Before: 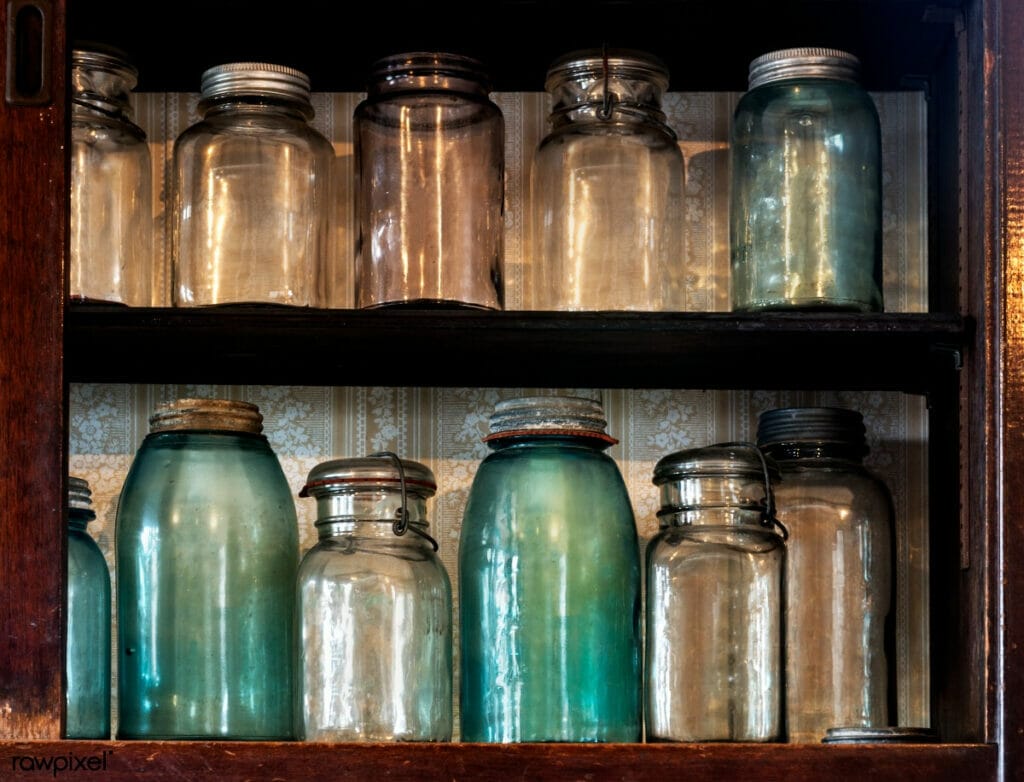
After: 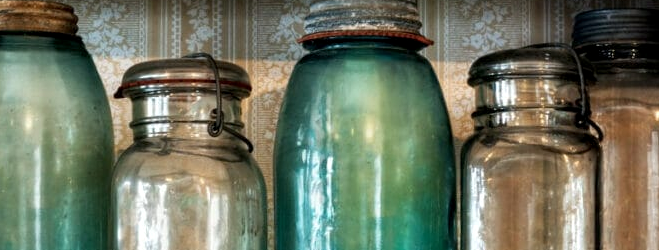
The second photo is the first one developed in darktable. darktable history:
crop: left 18.091%, top 51.13%, right 17.525%, bottom 16.85%
local contrast: highlights 100%, shadows 100%, detail 120%, midtone range 0.2
